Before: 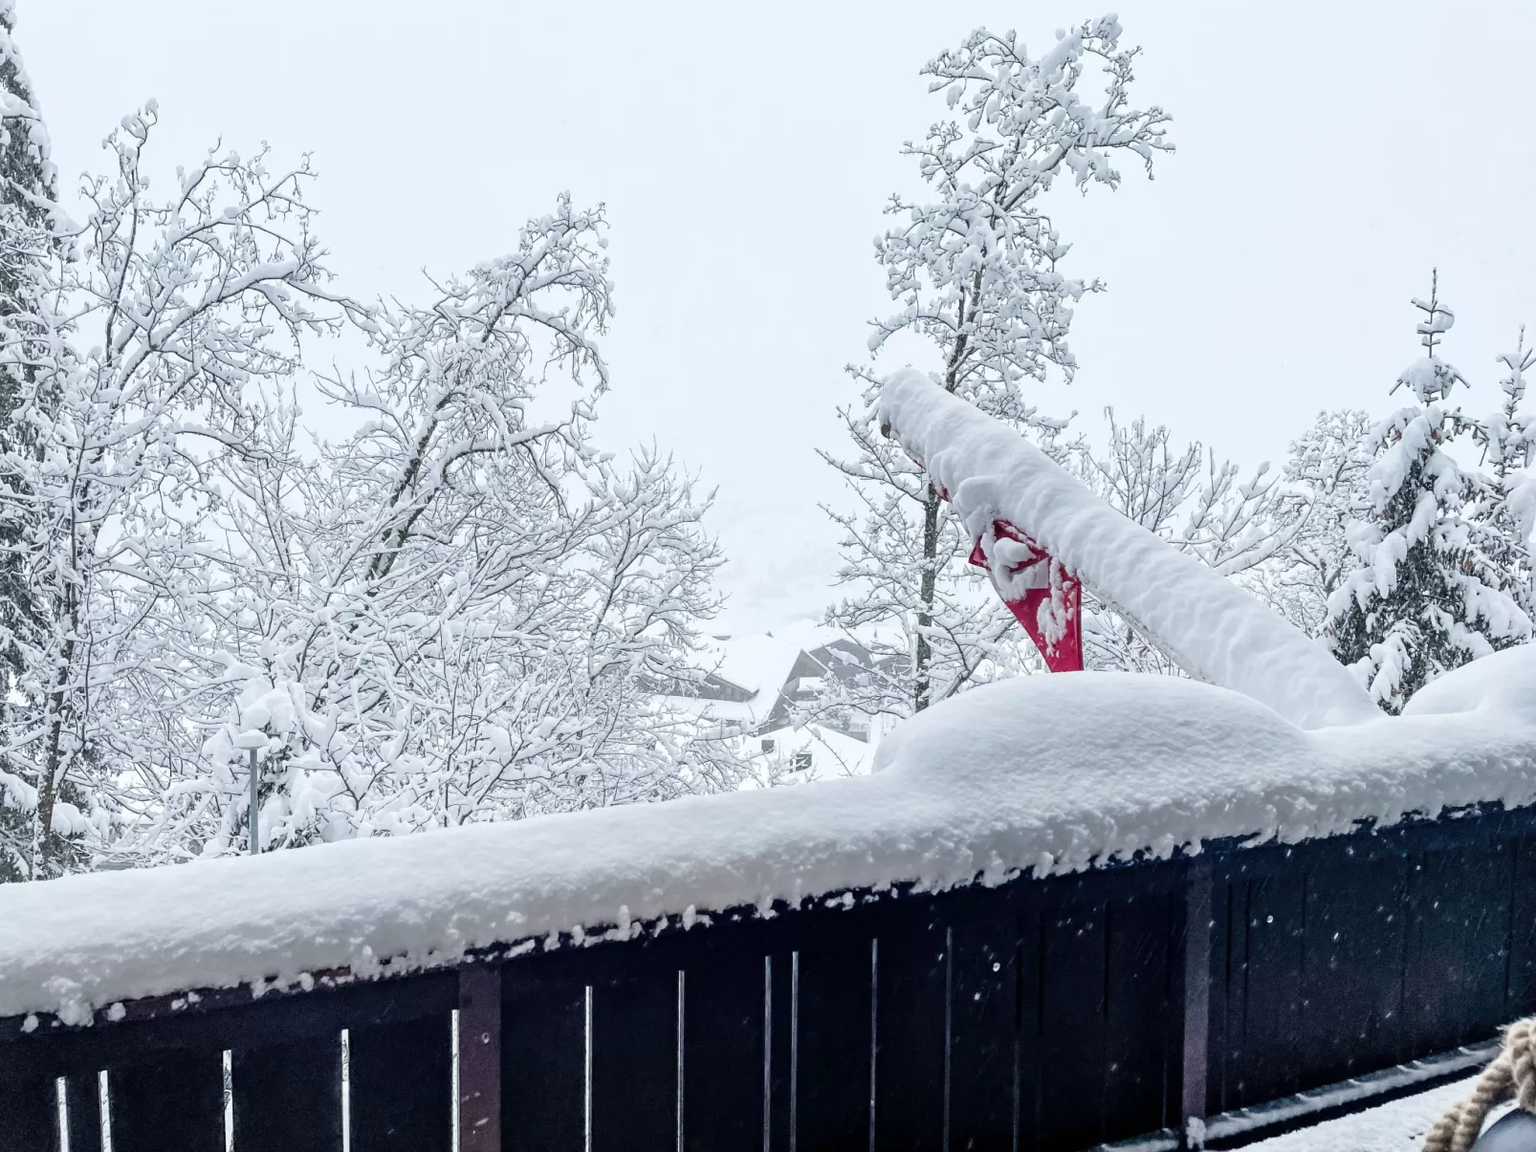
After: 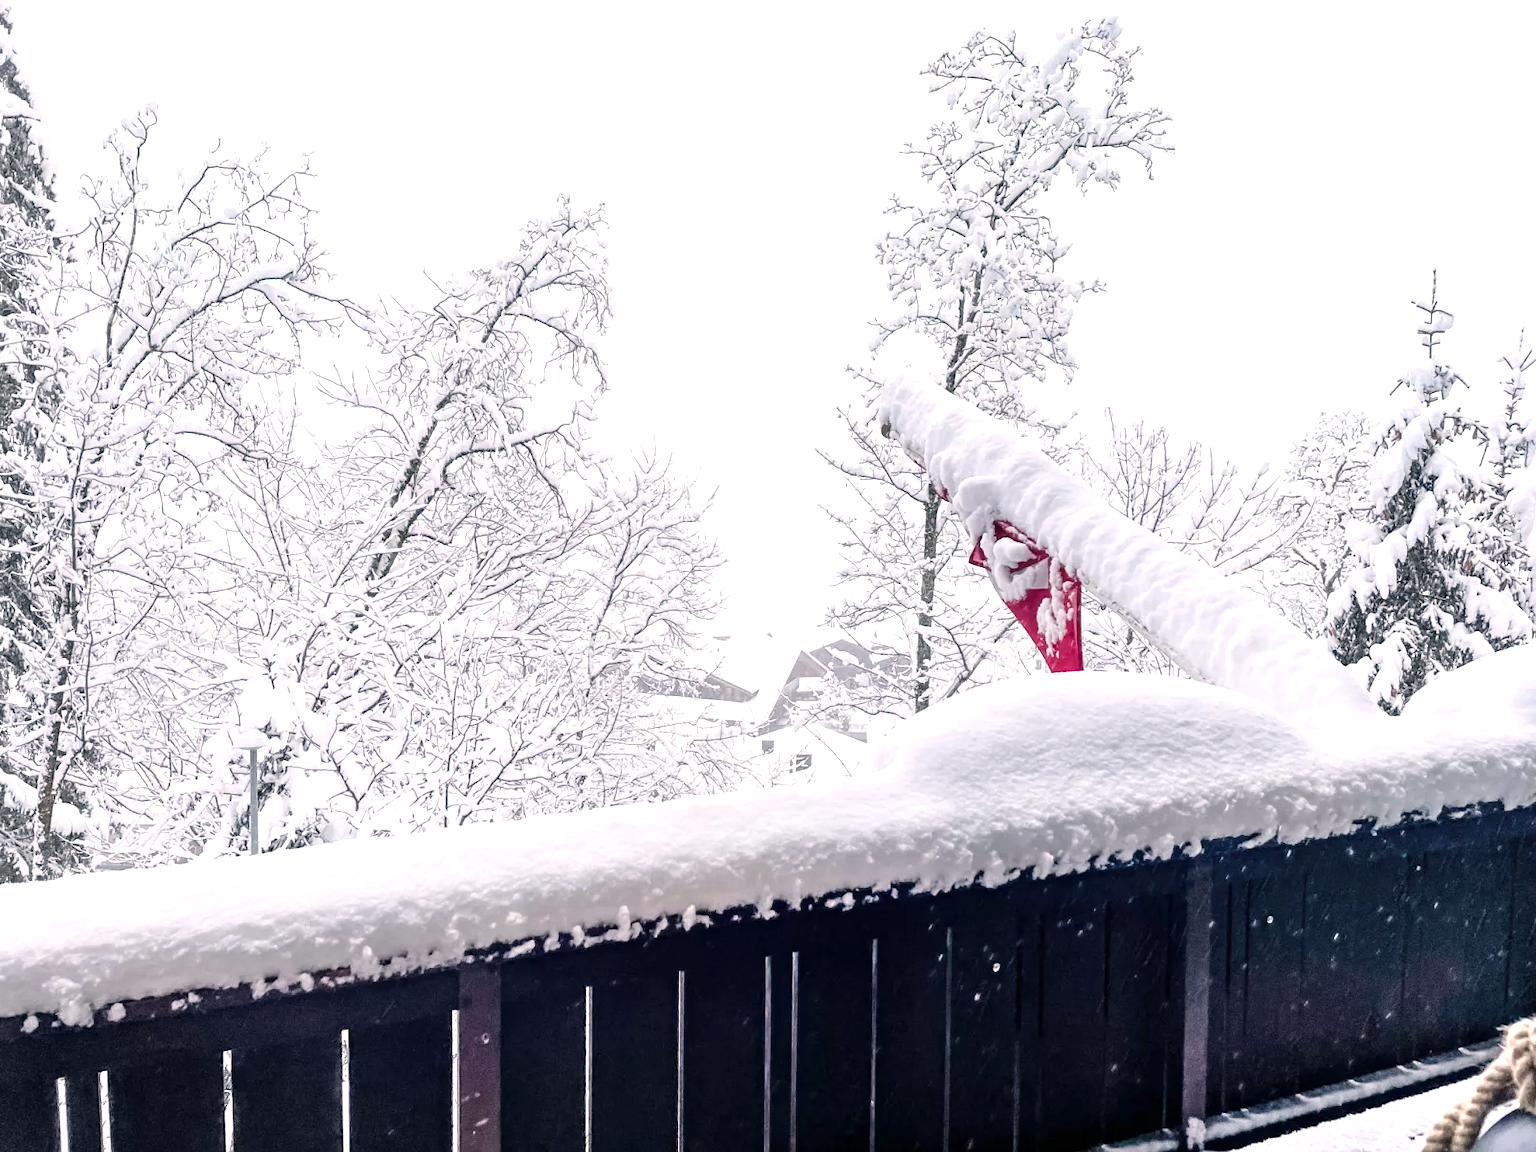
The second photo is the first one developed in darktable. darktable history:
color correction: highlights a* 5.85, highlights b* 4.74
exposure: exposure 0.564 EV, compensate exposure bias true, compensate highlight preservation false
